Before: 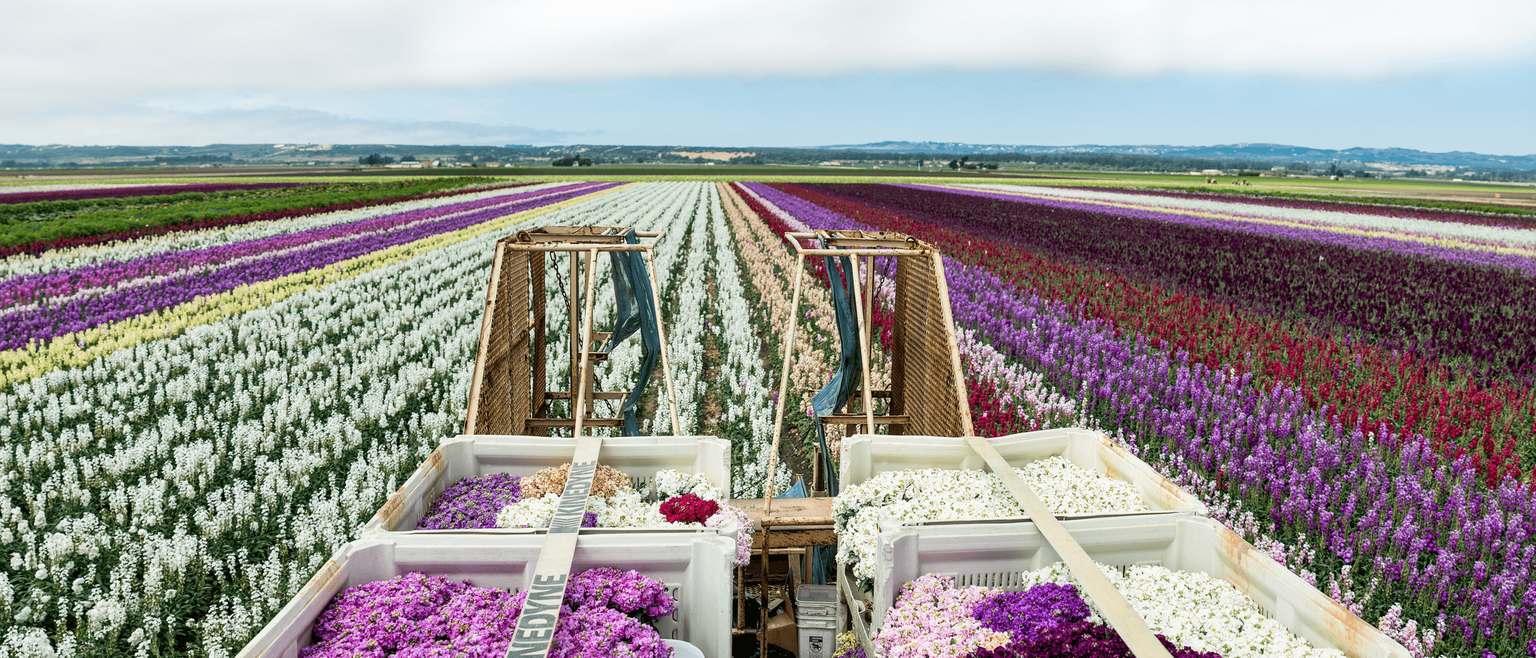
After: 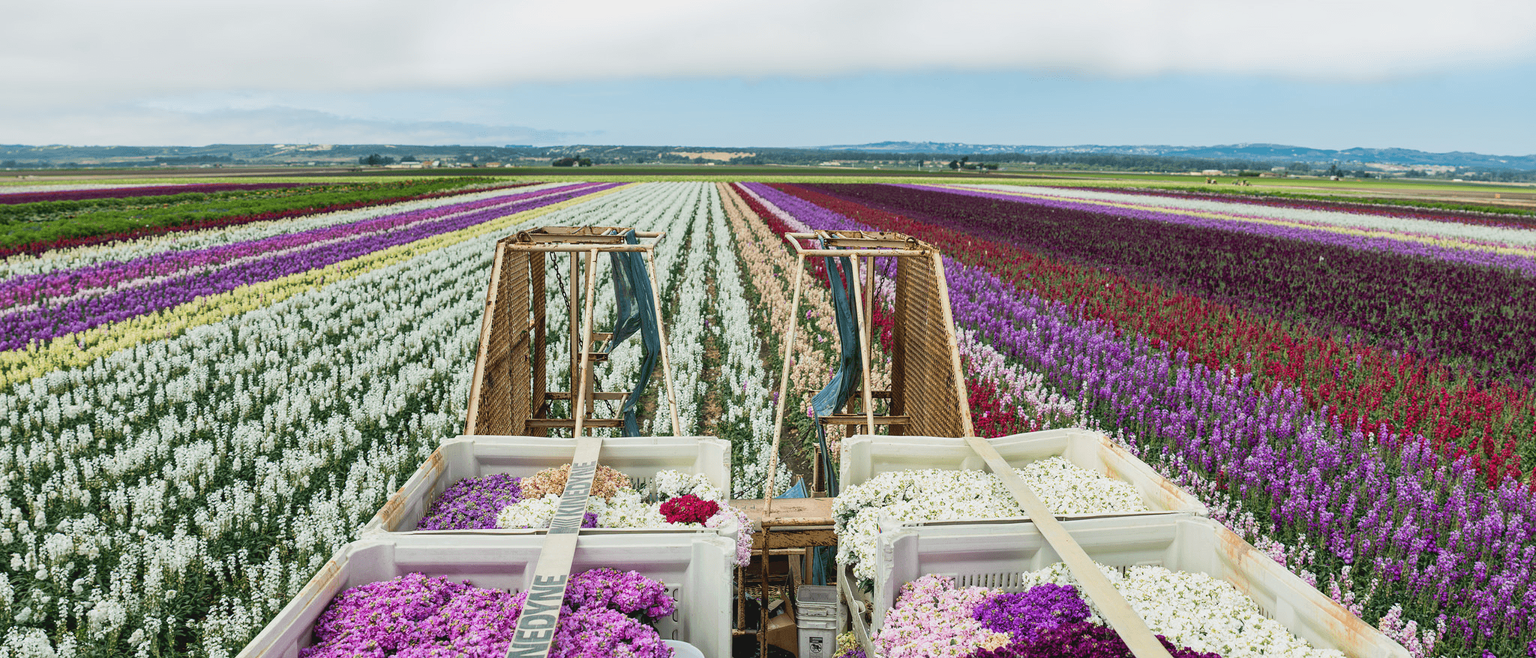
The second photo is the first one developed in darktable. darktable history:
contrast brightness saturation: contrast -0.11
